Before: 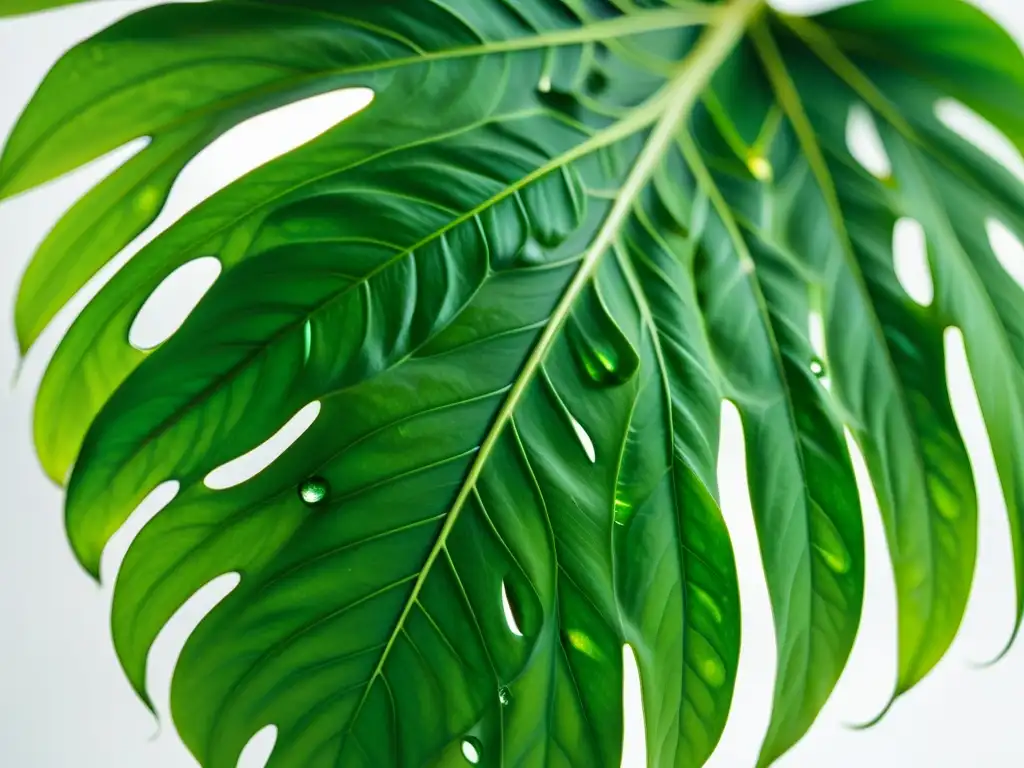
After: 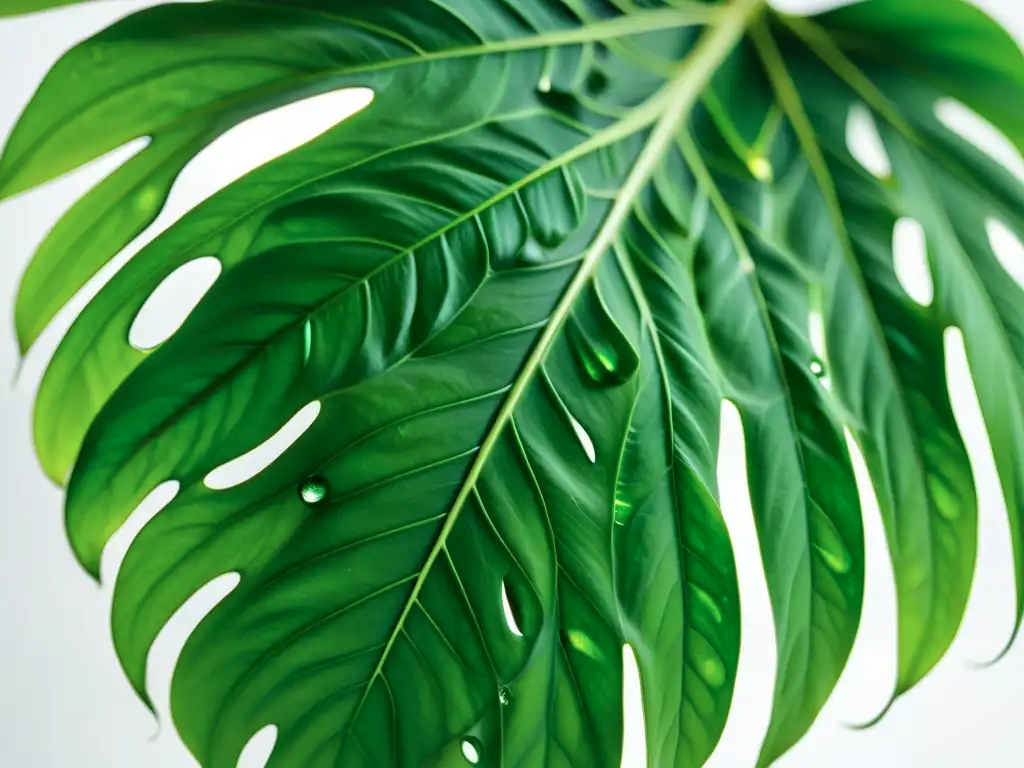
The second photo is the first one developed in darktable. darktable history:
color zones: curves: ch1 [(0.113, 0.438) (0.75, 0.5)]; ch2 [(0.12, 0.526) (0.75, 0.5)]
local contrast: mode bilateral grid, contrast 20, coarseness 51, detail 119%, midtone range 0.2
